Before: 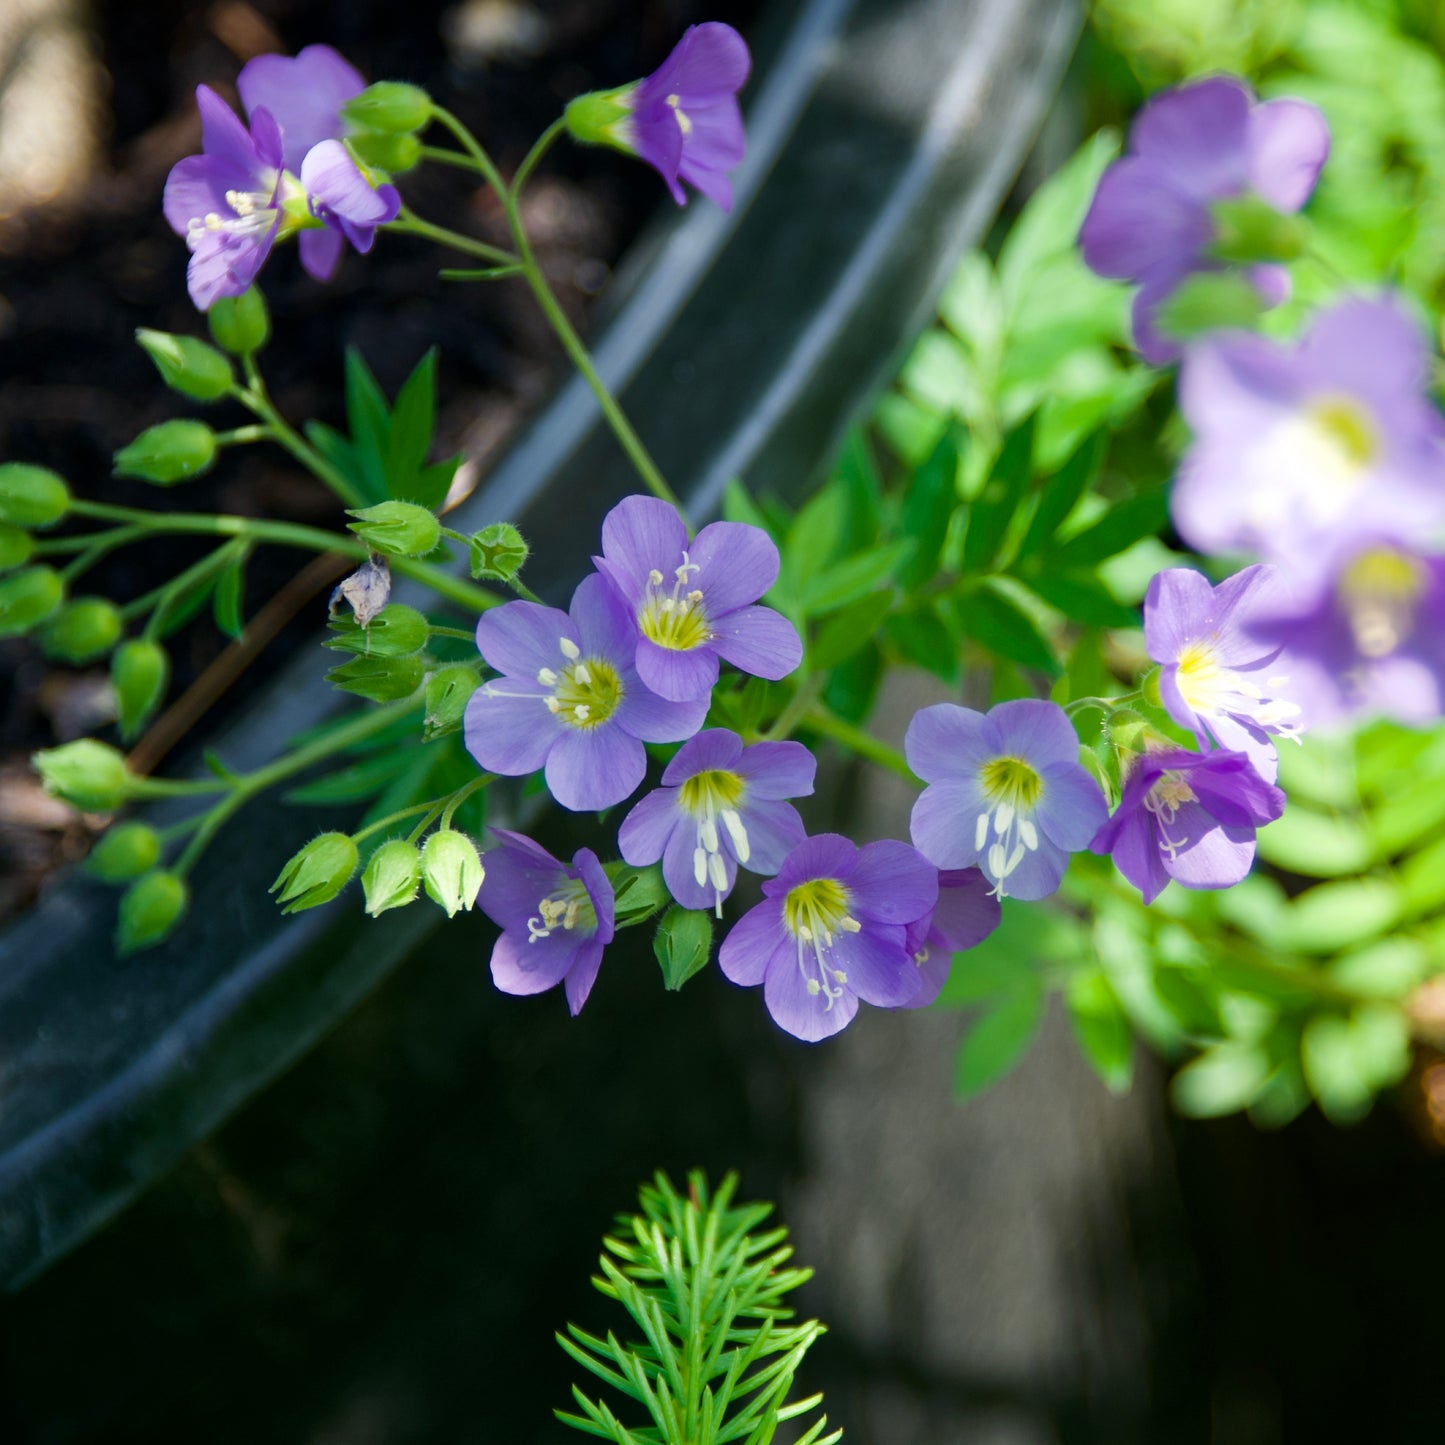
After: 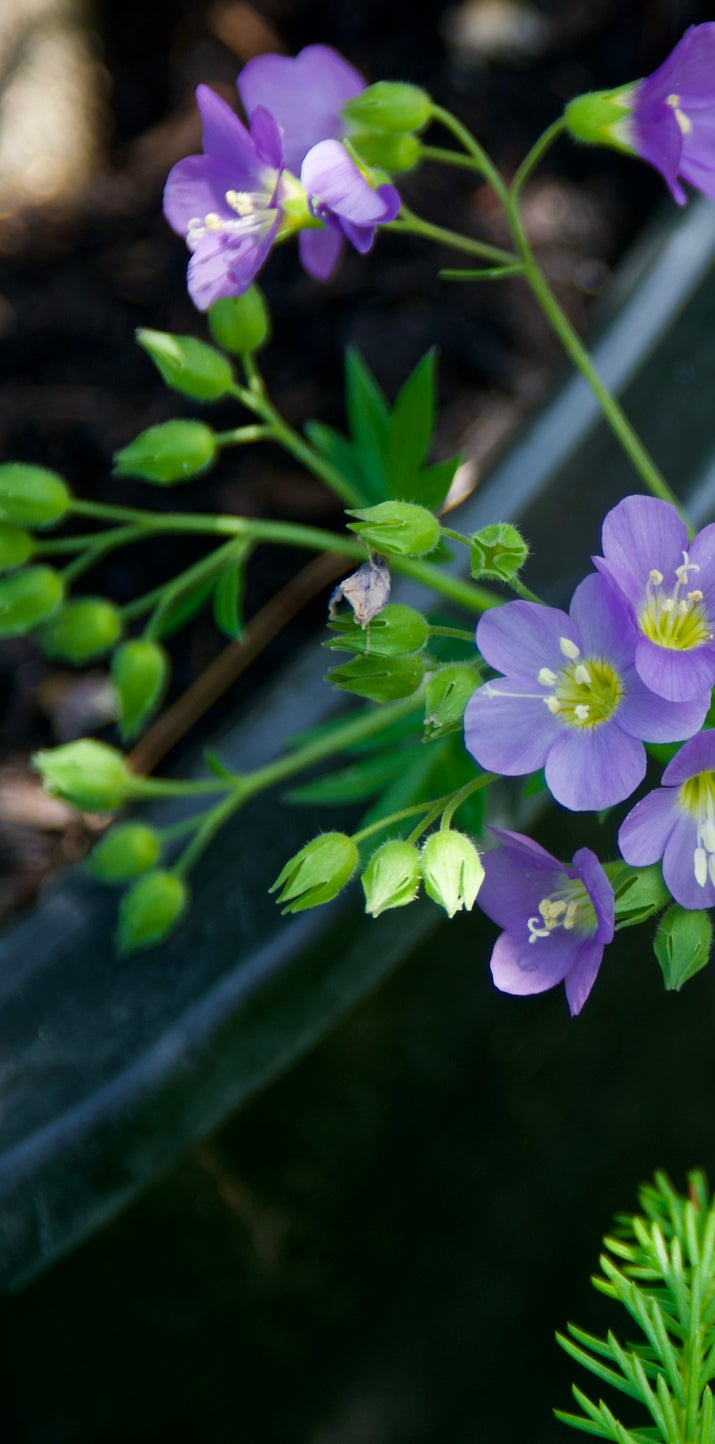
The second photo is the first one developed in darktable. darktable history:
crop and rotate: left 0.034%, top 0%, right 50.437%
